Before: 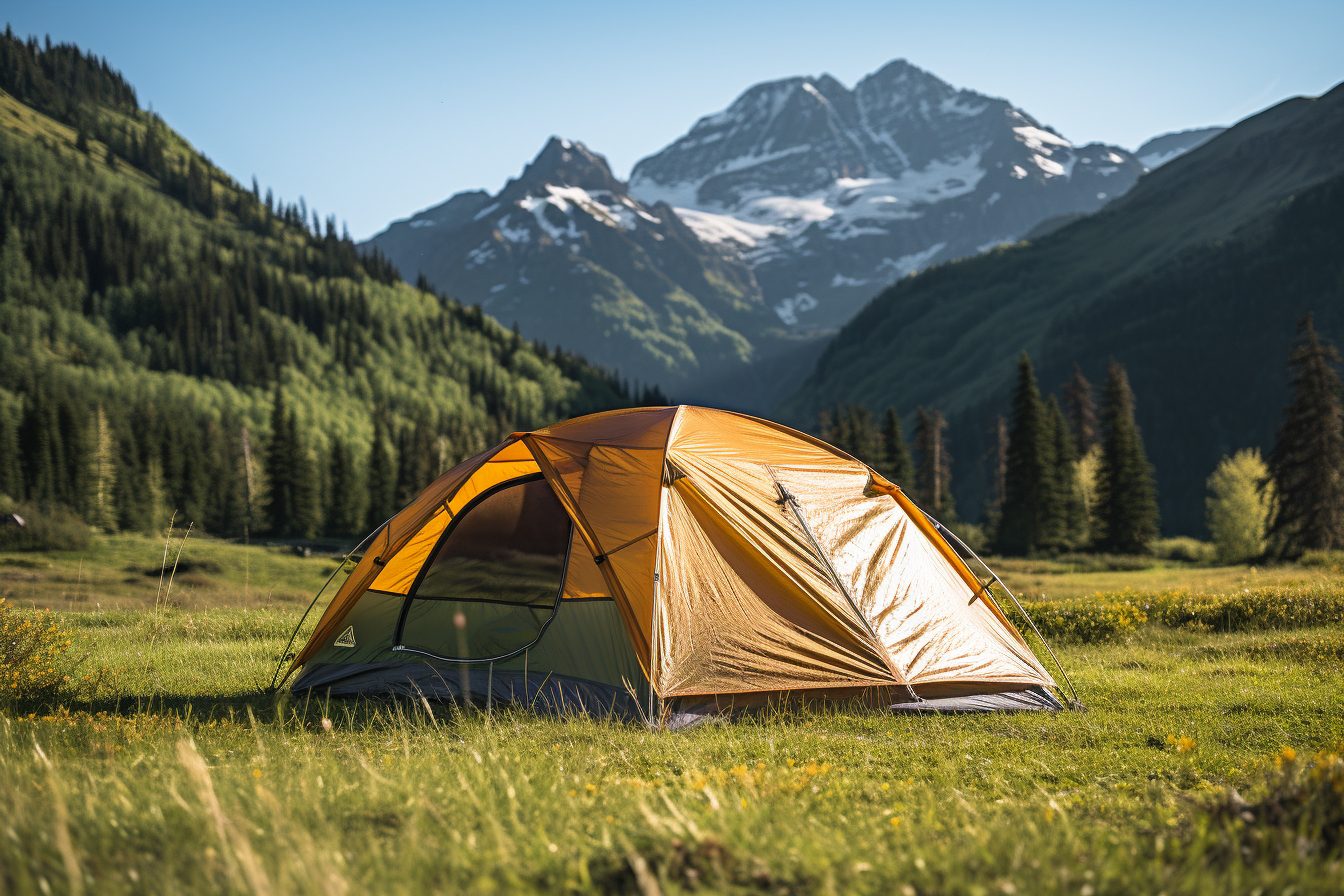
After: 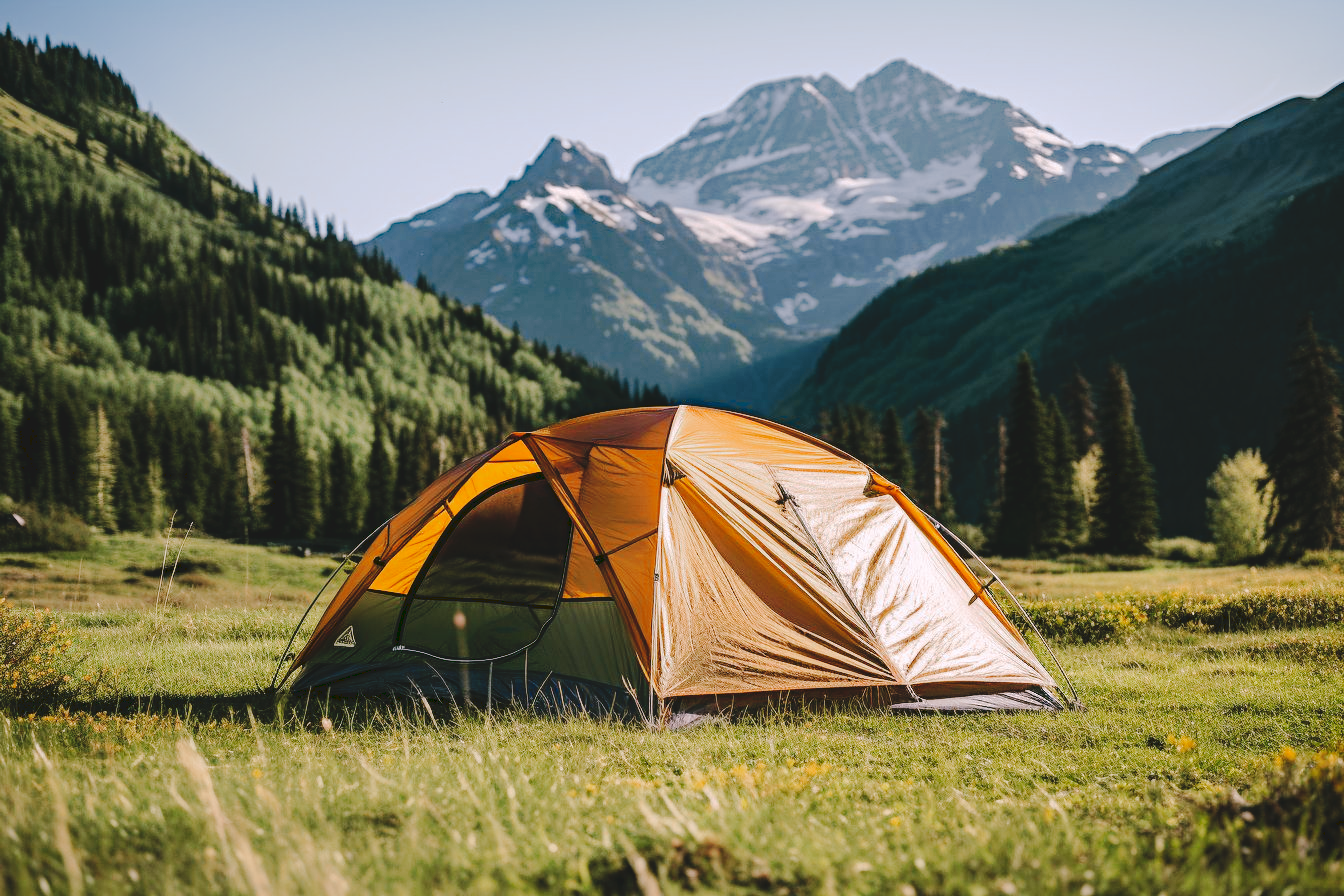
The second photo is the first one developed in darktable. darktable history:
tone curve: curves: ch0 [(0, 0) (0.003, 0.089) (0.011, 0.089) (0.025, 0.088) (0.044, 0.089) (0.069, 0.094) (0.1, 0.108) (0.136, 0.119) (0.177, 0.147) (0.224, 0.204) (0.277, 0.28) (0.335, 0.389) (0.399, 0.486) (0.468, 0.588) (0.543, 0.647) (0.623, 0.705) (0.709, 0.759) (0.801, 0.815) (0.898, 0.873) (1, 1)], preserve colors none
color look up table: target L [95.36, 89.89, 87.33, 81.89, 75.68, 72.2, 62.13, 52.73, 49.79, 44.48, 38.47, 22.13, 201.61, 77.78, 69.15, 67.57, 60.3, 55.18, 50.27, 45.69, 41.22, 38.97, 32.71, 30.63, 18.61, 4.648, 92.84, 73.67, 74.9, 73.66, 55.22, 63.13, 46.54, 42.84, 40.54, 37.29, 37.68, 33.05, 29.38, 17.33, 0.508, 0.527, 92.16, 85.71, 79.77, 68.37, 55.04, 49.01, 38.36], target a [-0.953, -18.51, -19.56, -8.704, -6.549, -6.945, -27.57, -49.53, -17.61, -11.06, -27.99, -14.51, 0, 21.64, 49.16, 28.03, 50.78, 69.98, 78.55, 23.52, 45.13, 46.94, 39.51, 5.913, 22.3, 30.71, 11.76, 41.69, 25.33, 55.38, 72.43, 50.68, 72.95, -0.534, 38.19, 18.93, 16.31, 7.582, 36.45, 27.36, 4.905, -0.079, -28.47, -0.466, -17.57, 2.042, -0.412, -15.76, -18.71], target b [11.49, 36.51, 11.43, 29.16, 12.34, 63.13, 10.21, 32.54, 14.32, 36.3, 24.93, 22.41, -0.001, 42.92, 35.48, 13.34, 58.69, 27.51, 56.69, 40.78, 19.56, 46.72, 45.91, 4.393, 31.4, 7.31, -4.859, -8.062, -30.66, -29.77, -20.67, -47.98, 15.88, -19.88, -60.68, -37.71, -74.87, -54.16, -2.772, -43.39, -39.11, 0.16, -9.289, -5.726, -24.04, -26.33, -3.922, -36.67, -4.864], num patches 49
